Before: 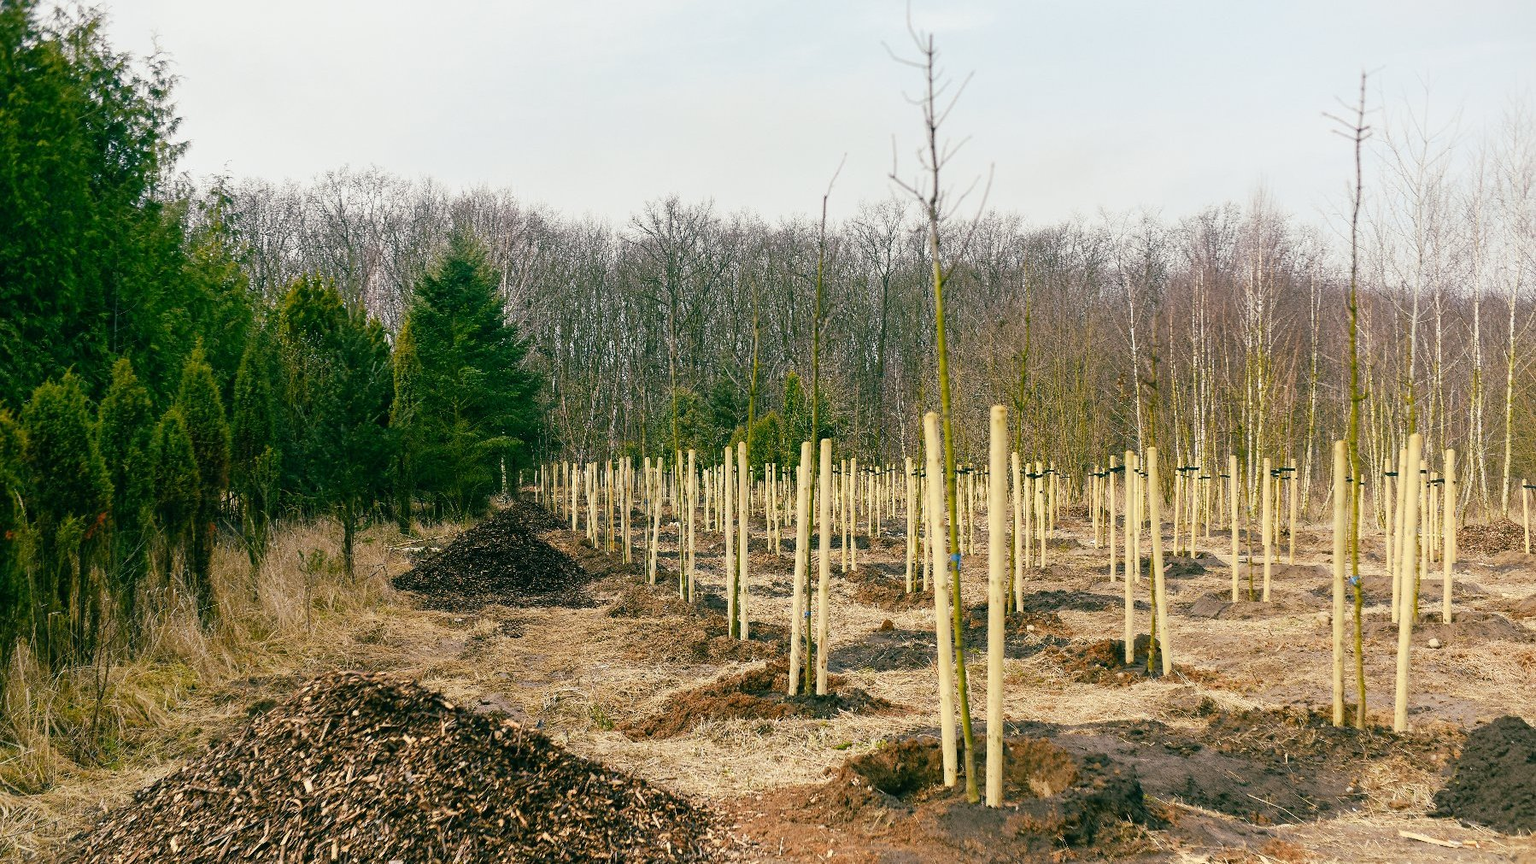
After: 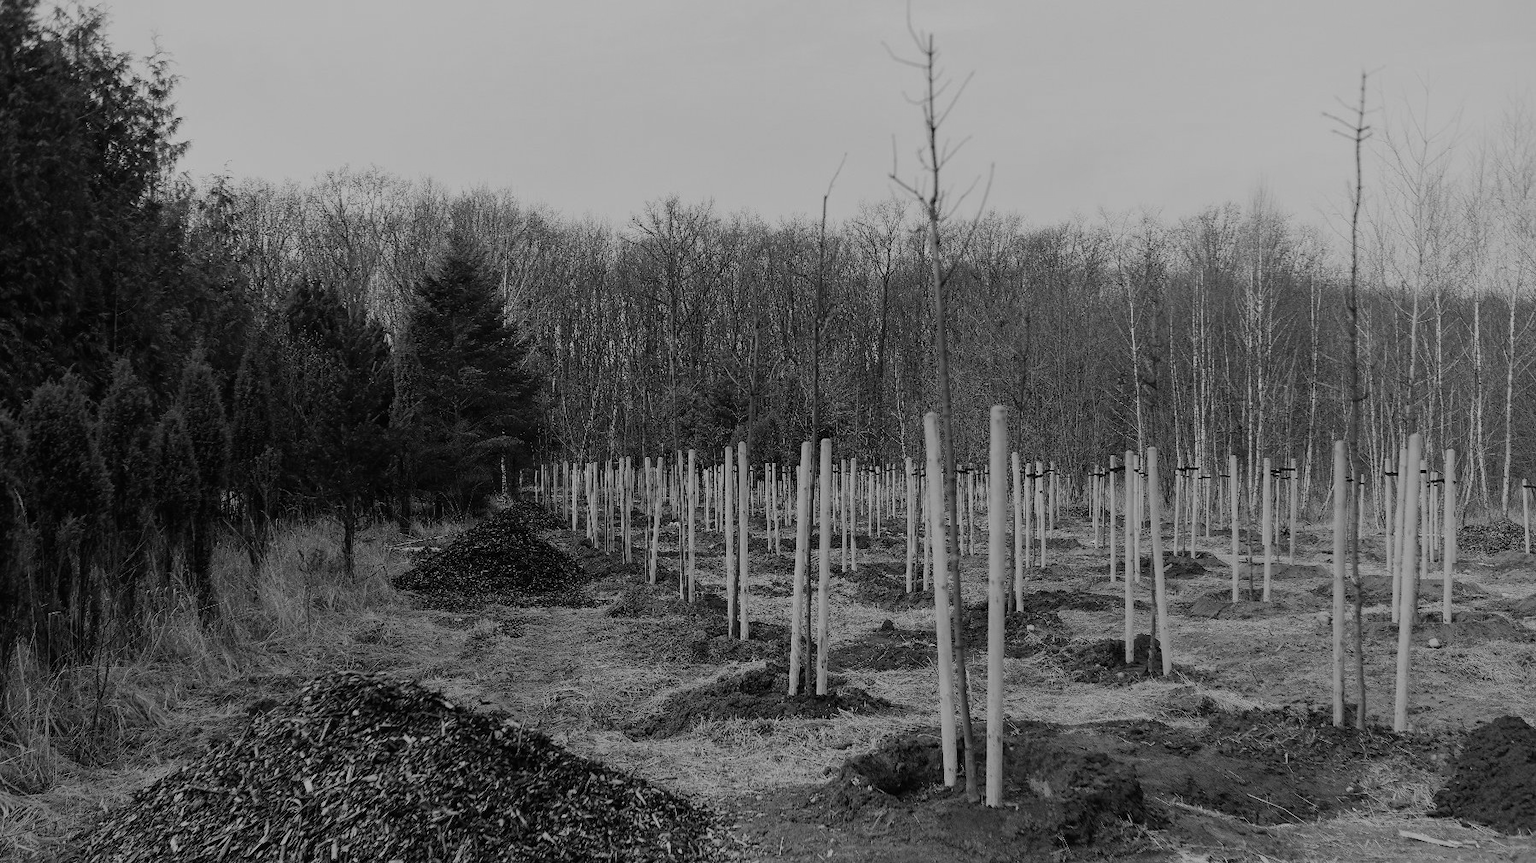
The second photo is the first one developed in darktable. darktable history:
exposure: exposure -0.931 EV, compensate exposure bias true, compensate highlight preservation false
color calibration: output gray [0.246, 0.254, 0.501, 0], gray › normalize channels true, illuminant as shot in camera, x 0.37, y 0.382, temperature 4313.88 K, gamut compression 0.019
